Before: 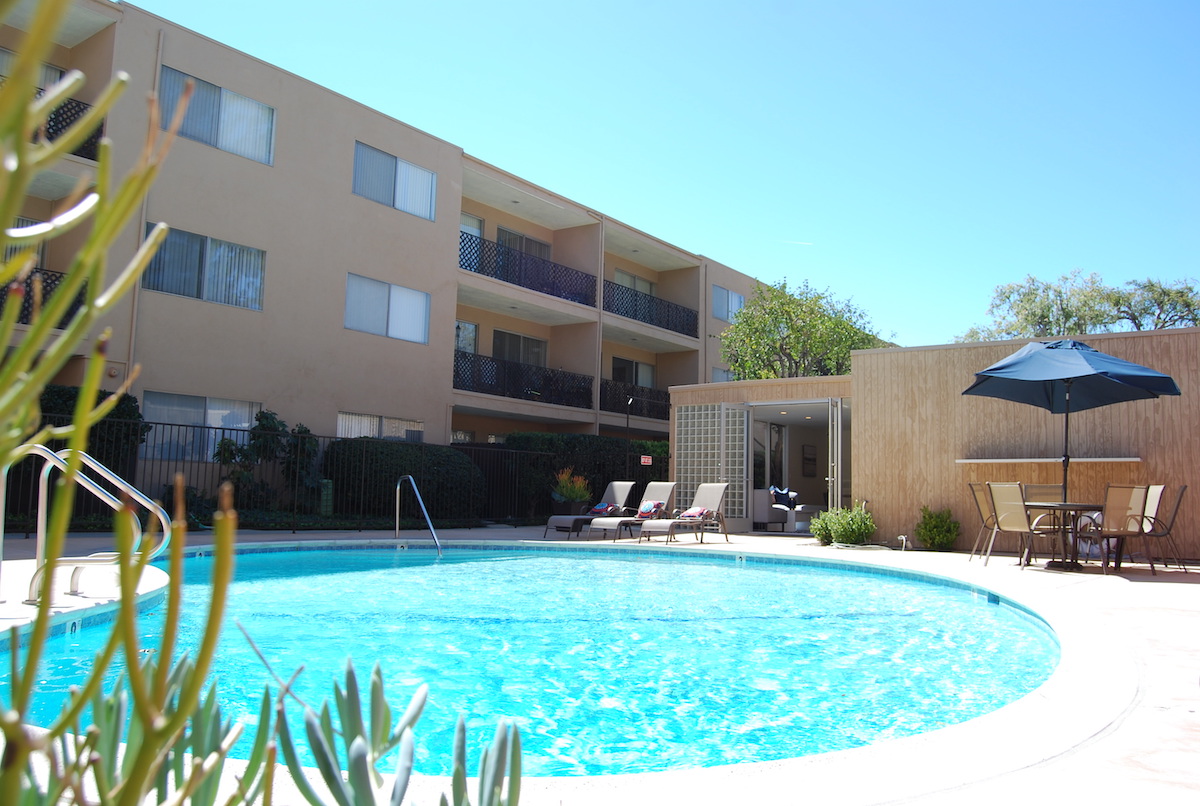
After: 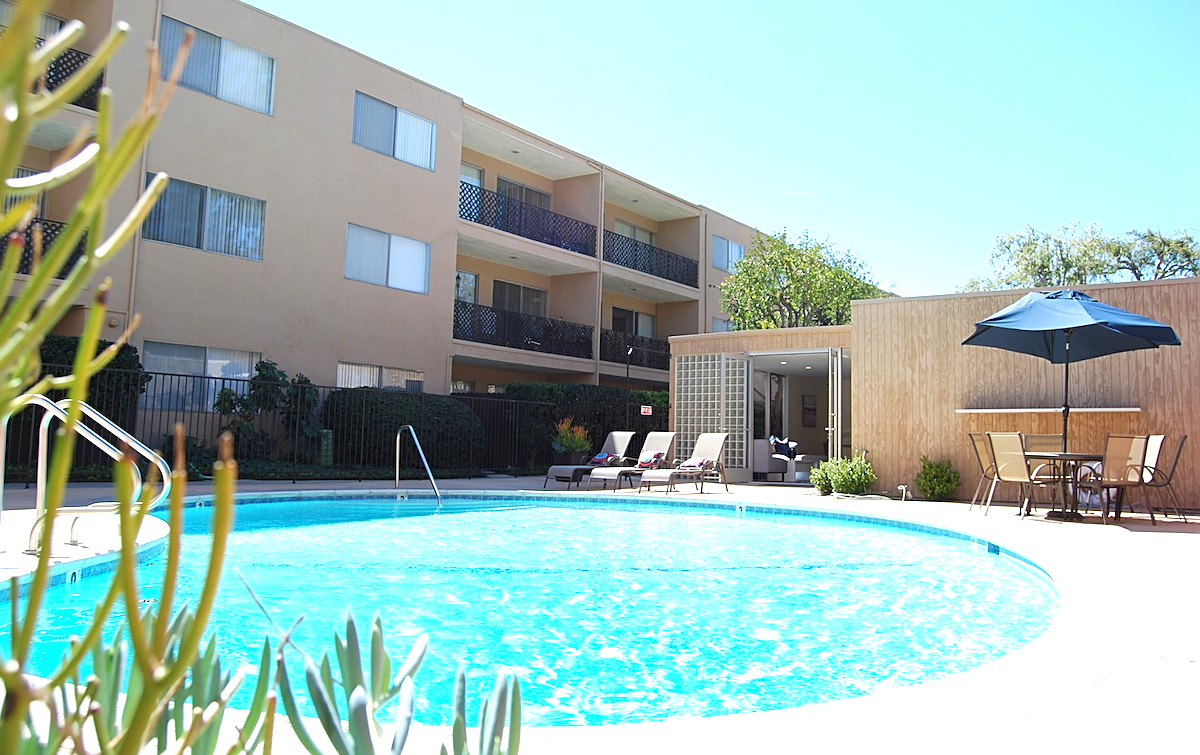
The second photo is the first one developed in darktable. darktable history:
crop and rotate: top 6.25%
sharpen: on, module defaults
exposure: exposure 0.6 EV, compensate highlight preservation false
